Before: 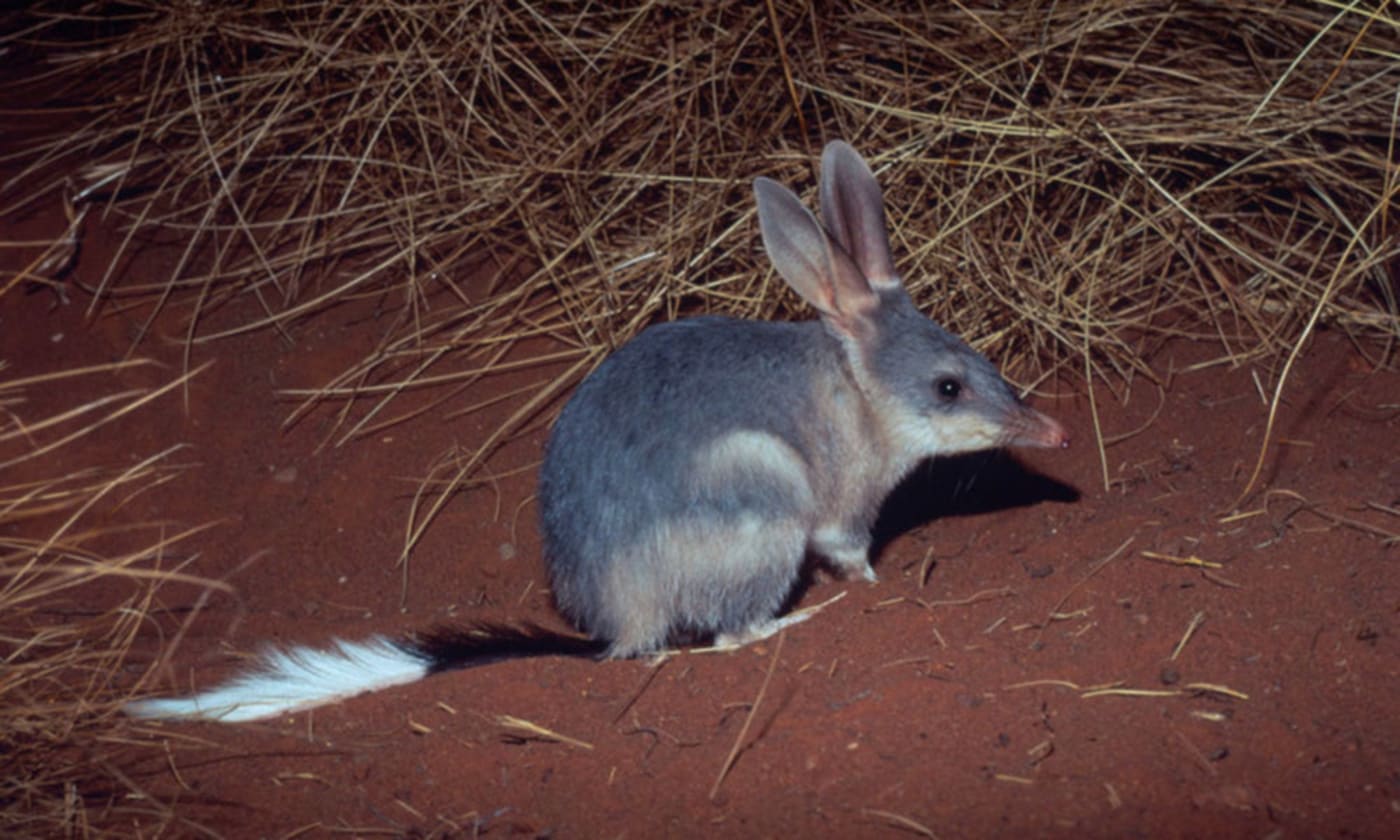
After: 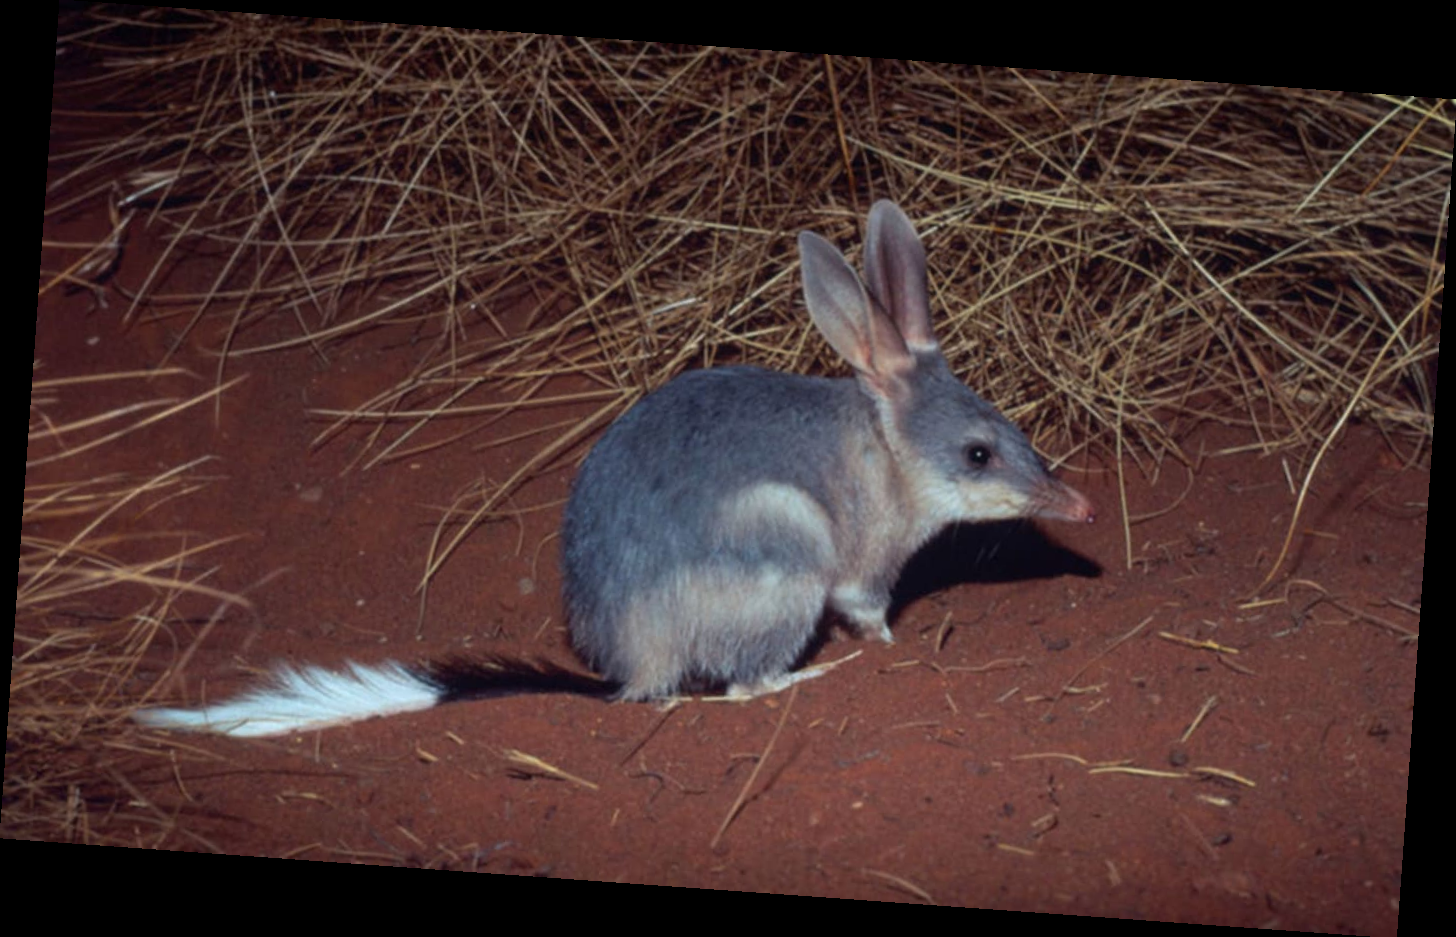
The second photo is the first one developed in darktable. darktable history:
rotate and perspective: rotation 4.1°, automatic cropping off
